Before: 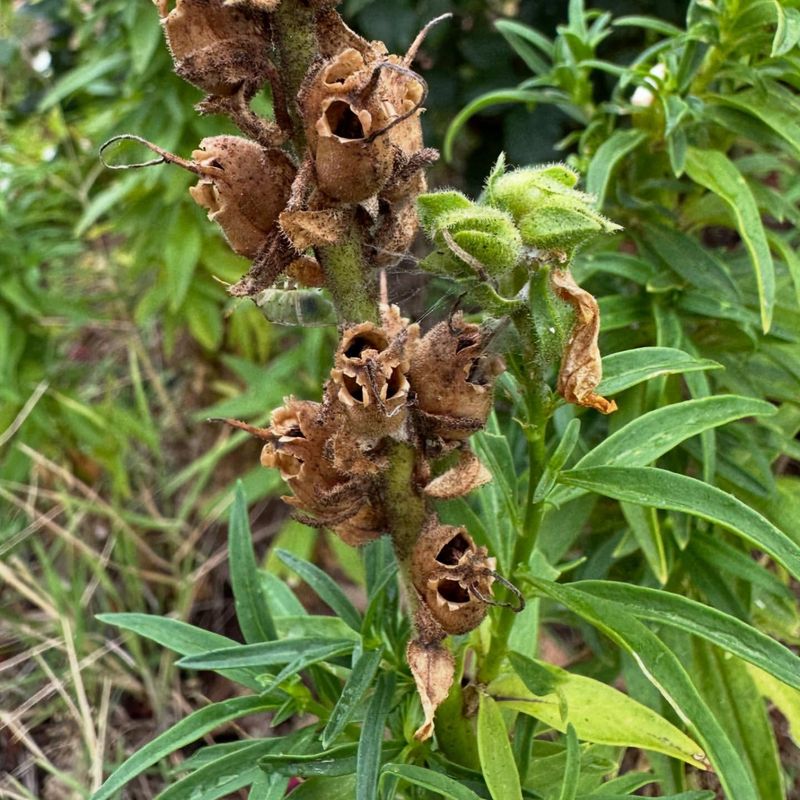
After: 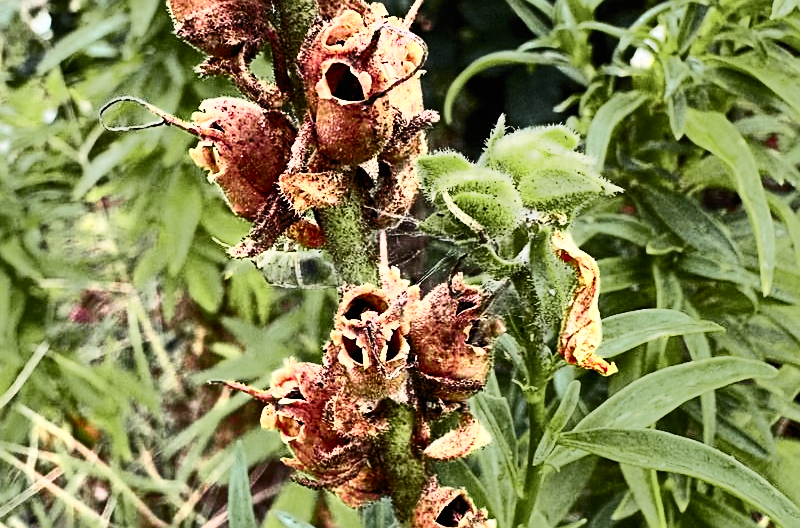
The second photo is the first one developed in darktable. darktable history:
sharpen: on, module defaults
filmic rgb: black relative exposure -7.8 EV, white relative exposure 4.26 EV, hardness 3.89
contrast brightness saturation: contrast 0.638, brightness 0.324, saturation 0.137
crop and rotate: top 4.839%, bottom 29.066%
tone equalizer: -8 EV -0.4 EV, -7 EV -0.407 EV, -6 EV -0.316 EV, -5 EV -0.192 EV, -3 EV 0.228 EV, -2 EV 0.349 EV, -1 EV 0.379 EV, +0 EV 0.386 EV
color zones: curves: ch0 [(0, 0.533) (0.126, 0.533) (0.234, 0.533) (0.368, 0.357) (0.5, 0.5) (0.625, 0.5) (0.74, 0.637) (0.875, 0.5)]; ch1 [(0.004, 0.708) (0.129, 0.662) (0.25, 0.5) (0.375, 0.331) (0.496, 0.396) (0.625, 0.649) (0.739, 0.26) (0.875, 0.5) (1, 0.478)]; ch2 [(0, 0.409) (0.132, 0.403) (0.236, 0.558) (0.379, 0.448) (0.5, 0.5) (0.625, 0.5) (0.691, 0.39) (0.875, 0.5)]
